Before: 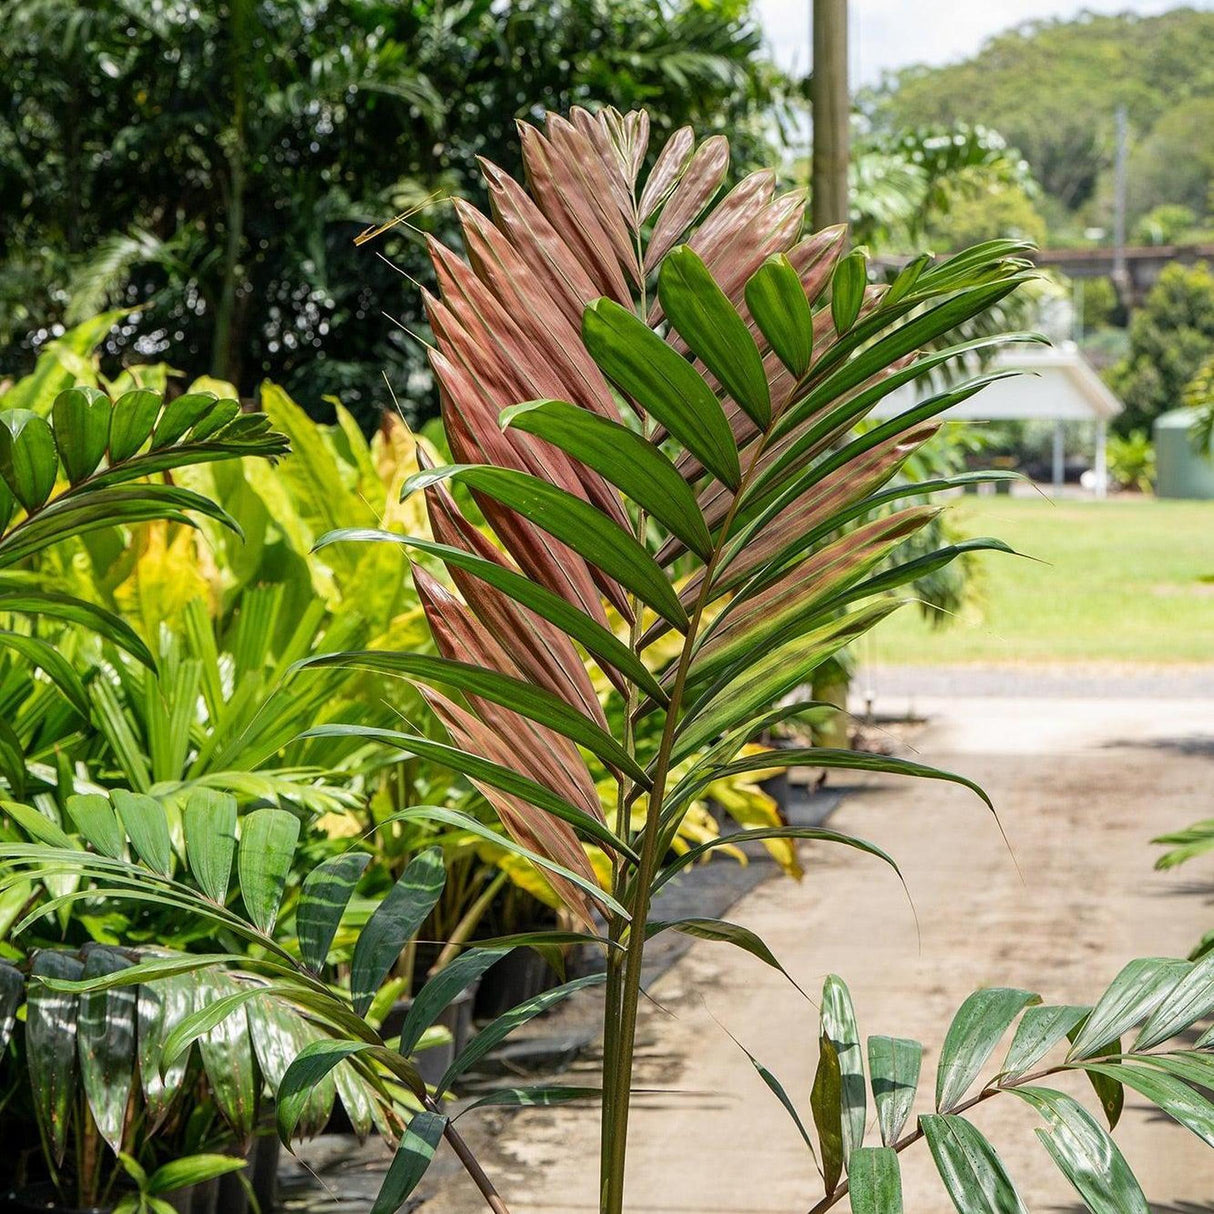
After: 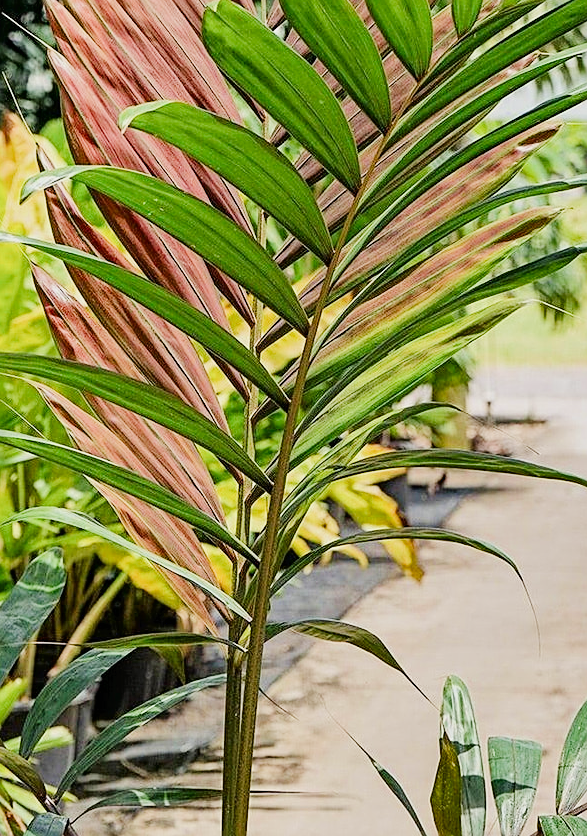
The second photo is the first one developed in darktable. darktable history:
sharpen: on, module defaults
crop: left 31.307%, top 24.649%, right 20.289%, bottom 6.476%
filmic rgb: black relative exposure -9.17 EV, white relative exposure 6.76 EV, hardness 3.1, contrast 1.057
contrast brightness saturation: brightness -0.093
shadows and highlights: soften with gaussian
exposure: black level correction 0, exposure 1.447 EV, compensate highlight preservation false
tone curve: curves: ch0 [(0, 0) (0.003, 0.013) (0.011, 0.018) (0.025, 0.027) (0.044, 0.045) (0.069, 0.068) (0.1, 0.096) (0.136, 0.13) (0.177, 0.168) (0.224, 0.217) (0.277, 0.277) (0.335, 0.338) (0.399, 0.401) (0.468, 0.473) (0.543, 0.544) (0.623, 0.621) (0.709, 0.7) (0.801, 0.781) (0.898, 0.869) (1, 1)], color space Lab, linked channels, preserve colors none
